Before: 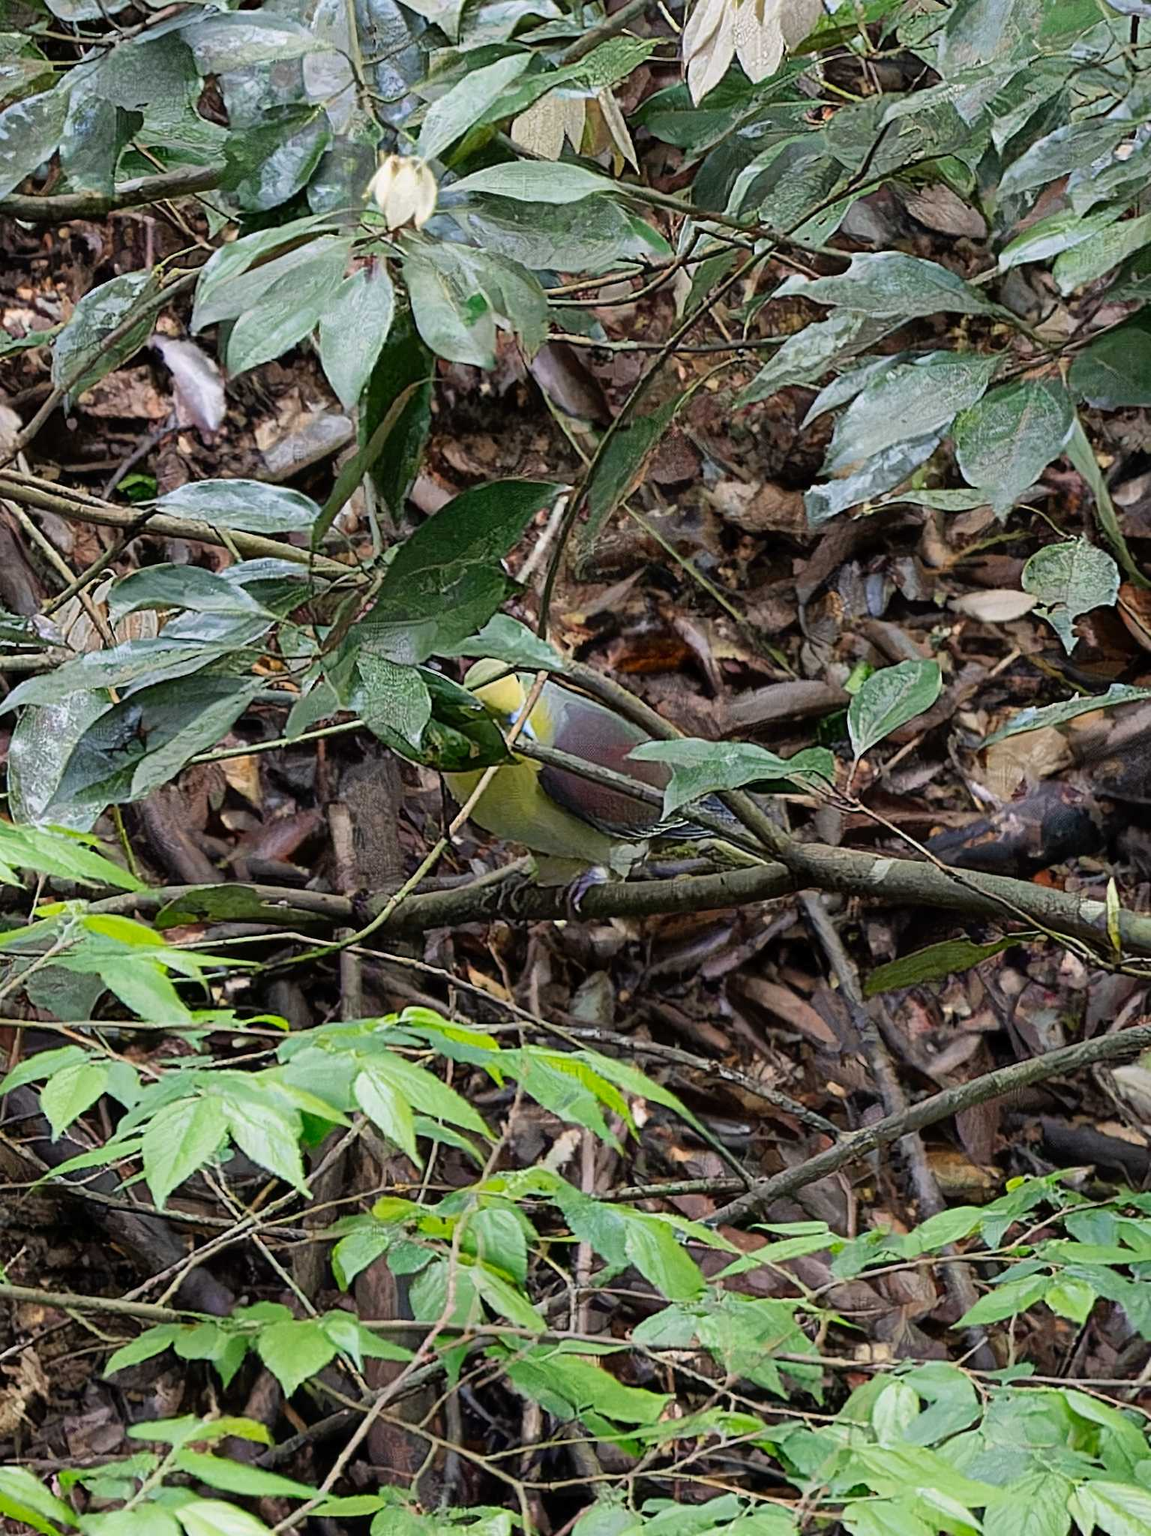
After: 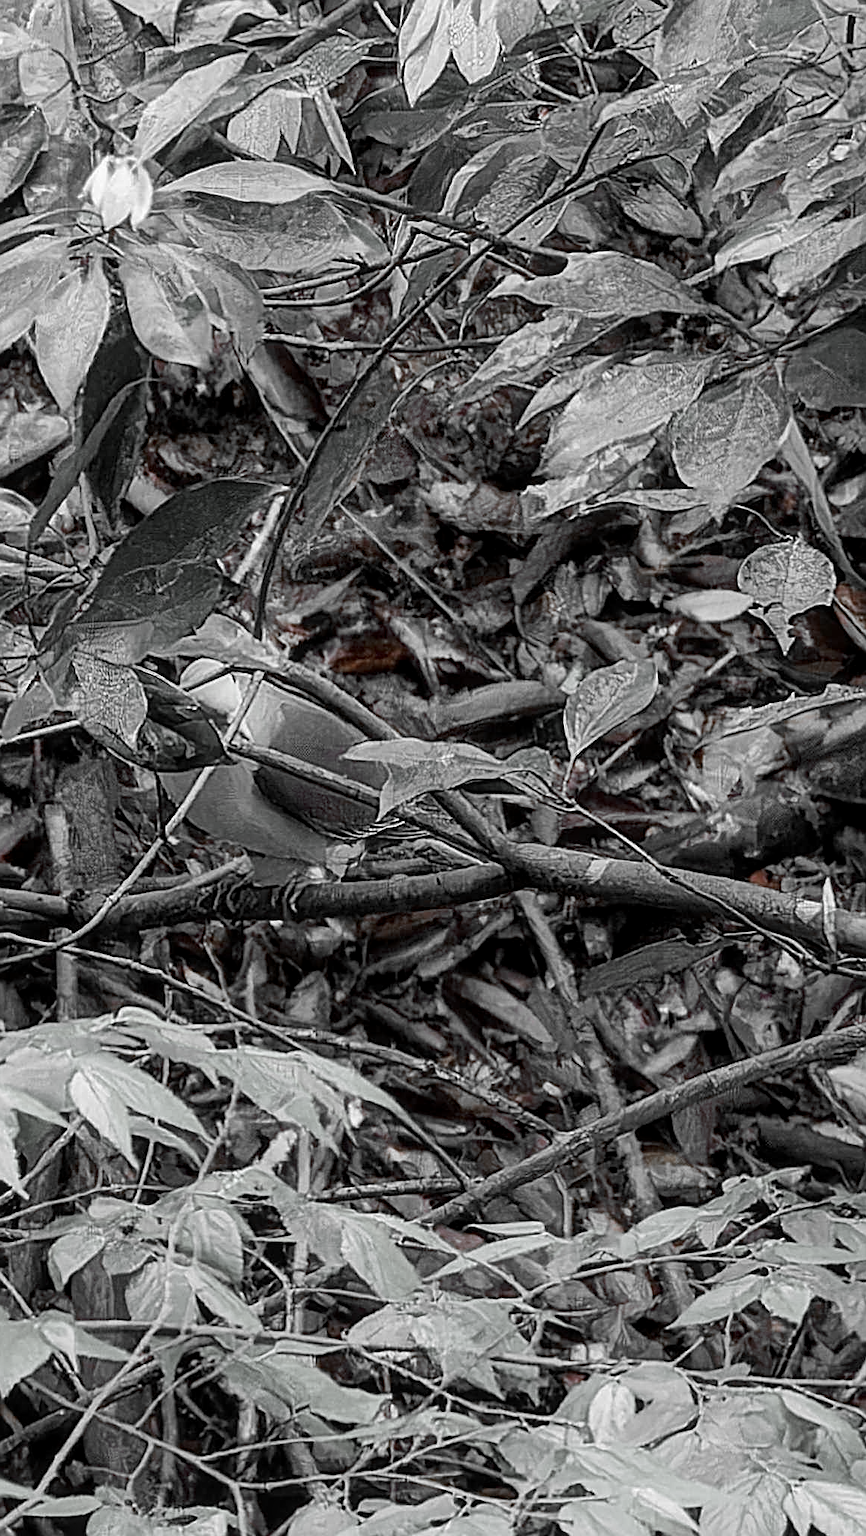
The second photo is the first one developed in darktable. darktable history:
sharpen: on, module defaults
color calibration: illuminant as shot in camera, x 0.37, y 0.382, temperature 4317.96 K
color correction: highlights a* -13.28, highlights b* -17.56, saturation 0.707
color zones: curves: ch0 [(0, 0.497) (0.096, 0.361) (0.221, 0.538) (0.429, 0.5) (0.571, 0.5) (0.714, 0.5) (0.857, 0.5) (1, 0.497)]; ch1 [(0, 0.5) (0.143, 0.5) (0.257, -0.002) (0.429, 0.04) (0.571, -0.001) (0.714, -0.015) (0.857, 0.024) (1, 0.5)]
crop and rotate: left 24.695%
local contrast: on, module defaults
